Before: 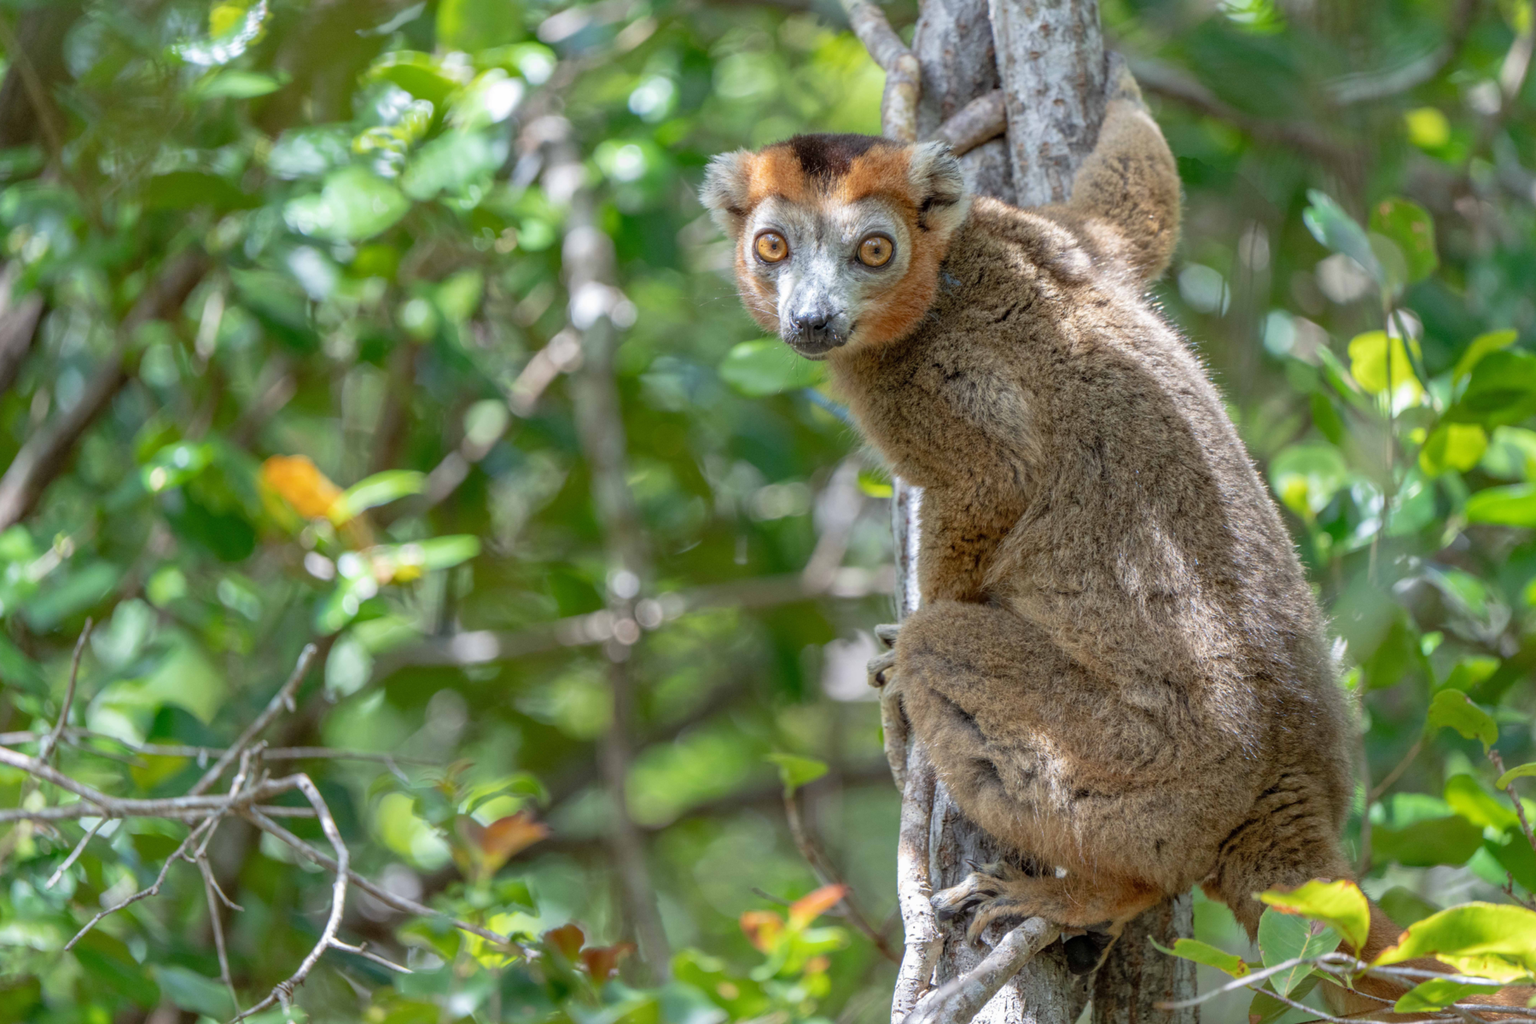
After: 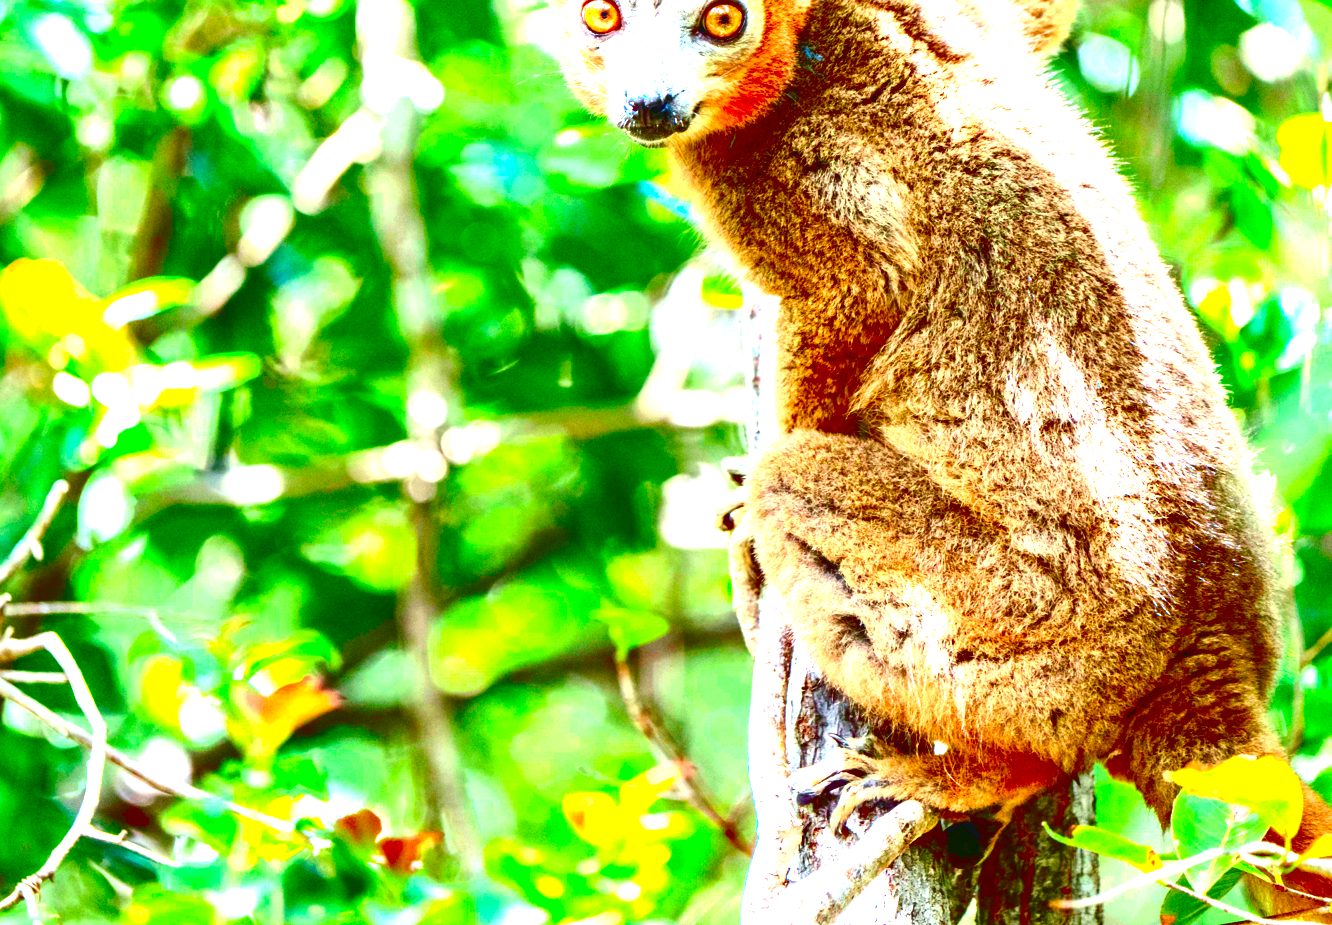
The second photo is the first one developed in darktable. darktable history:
tone curve: curves: ch0 [(0, 0.023) (0.087, 0.065) (0.184, 0.168) (0.45, 0.54) (0.57, 0.683) (0.722, 0.825) (0.877, 0.948) (1, 1)]; ch1 [(0, 0) (0.388, 0.369) (0.44, 0.44) (0.489, 0.481) (0.534, 0.551) (0.657, 0.659) (1, 1)]; ch2 [(0, 0) (0.353, 0.317) (0.408, 0.427) (0.472, 0.46) (0.5, 0.496) (0.537, 0.539) (0.576, 0.592) (0.625, 0.631) (1, 1)], color space Lab, independent channels, preserve colors none
contrast brightness saturation: brightness -1, saturation 1
crop: left 16.871%, top 22.857%, right 9.116%
exposure: exposure 2.25 EV, compensate highlight preservation false
levels: levels [0, 0.43, 0.984]
